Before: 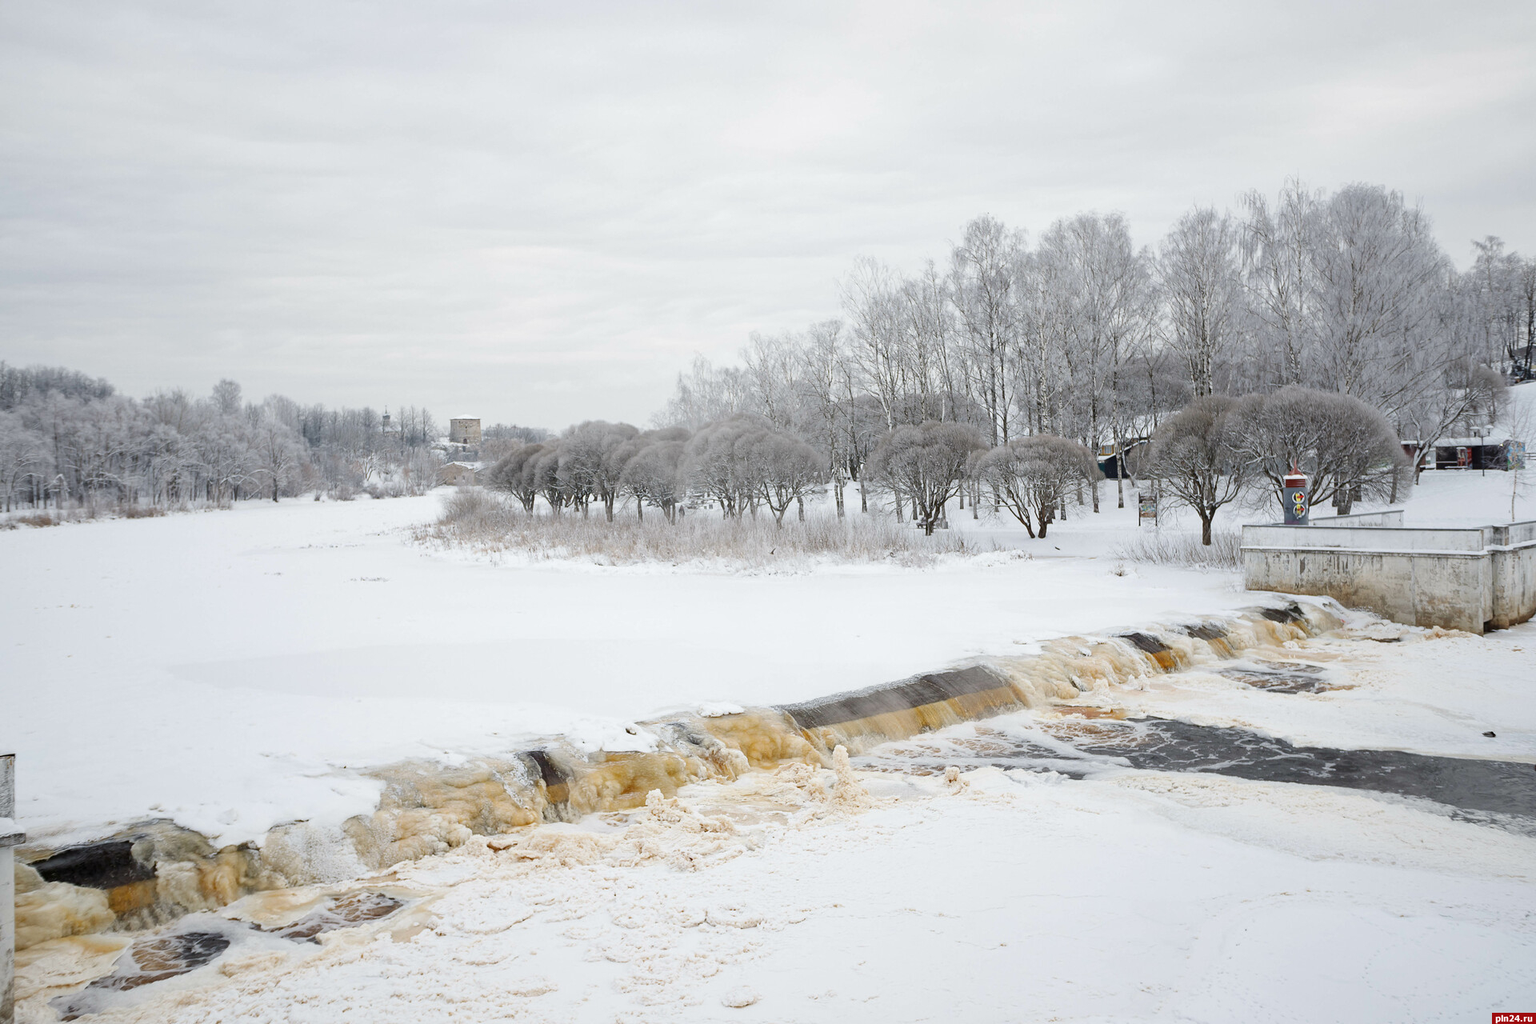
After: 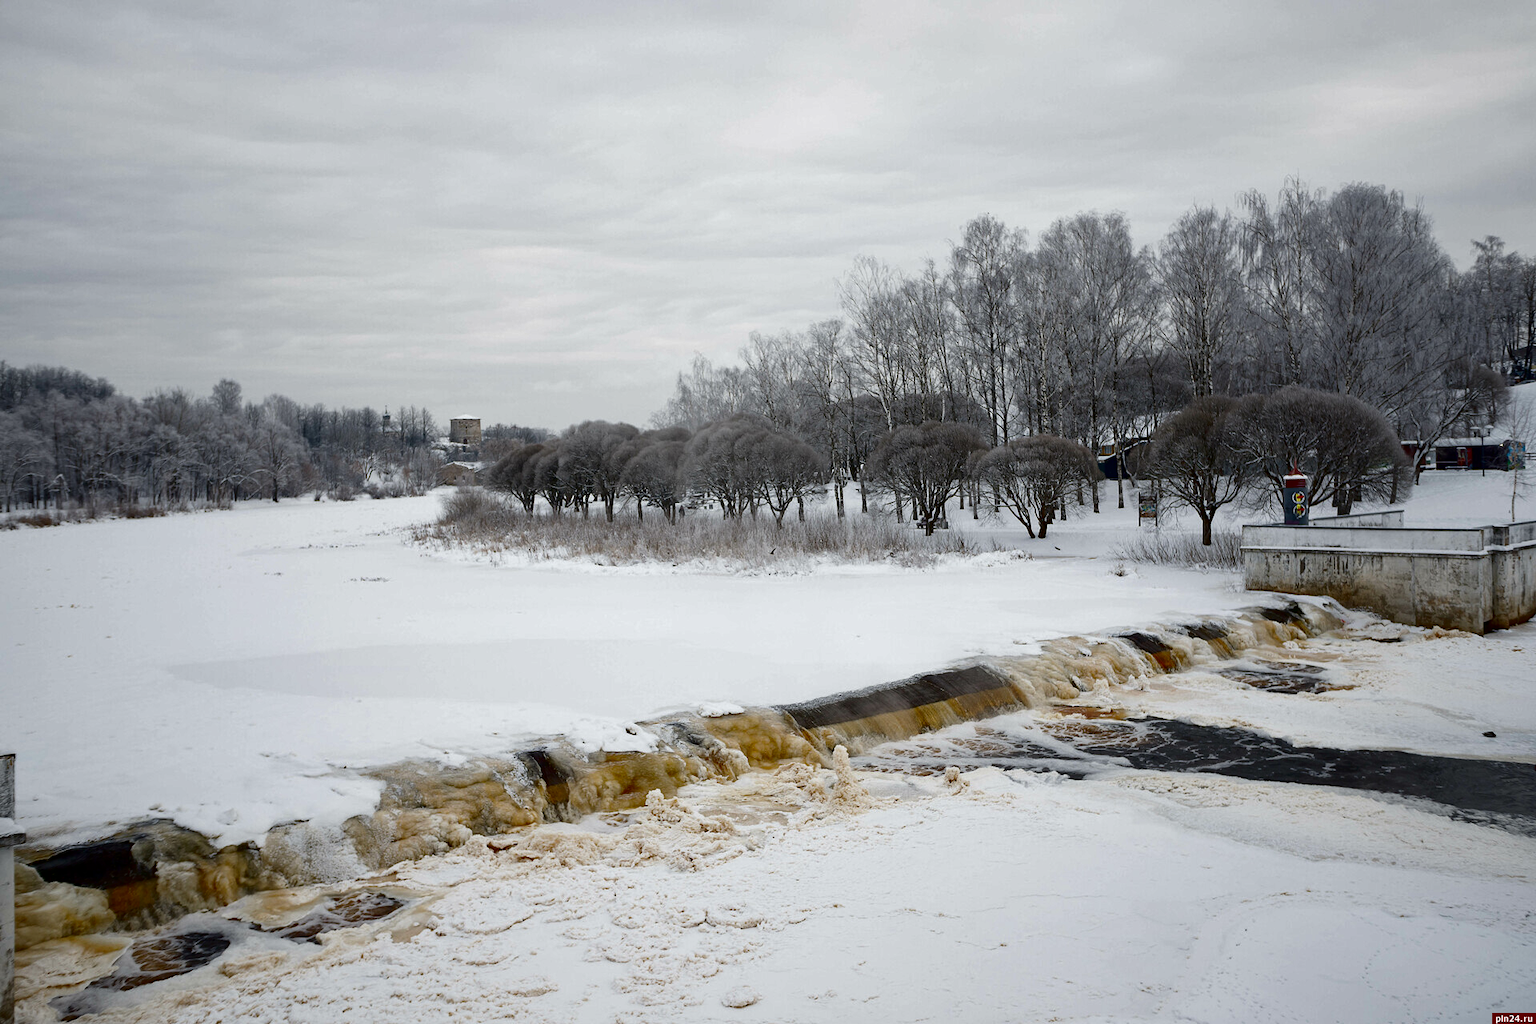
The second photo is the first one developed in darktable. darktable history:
contrast brightness saturation: contrast 0.085, brightness -0.577, saturation 0.171
